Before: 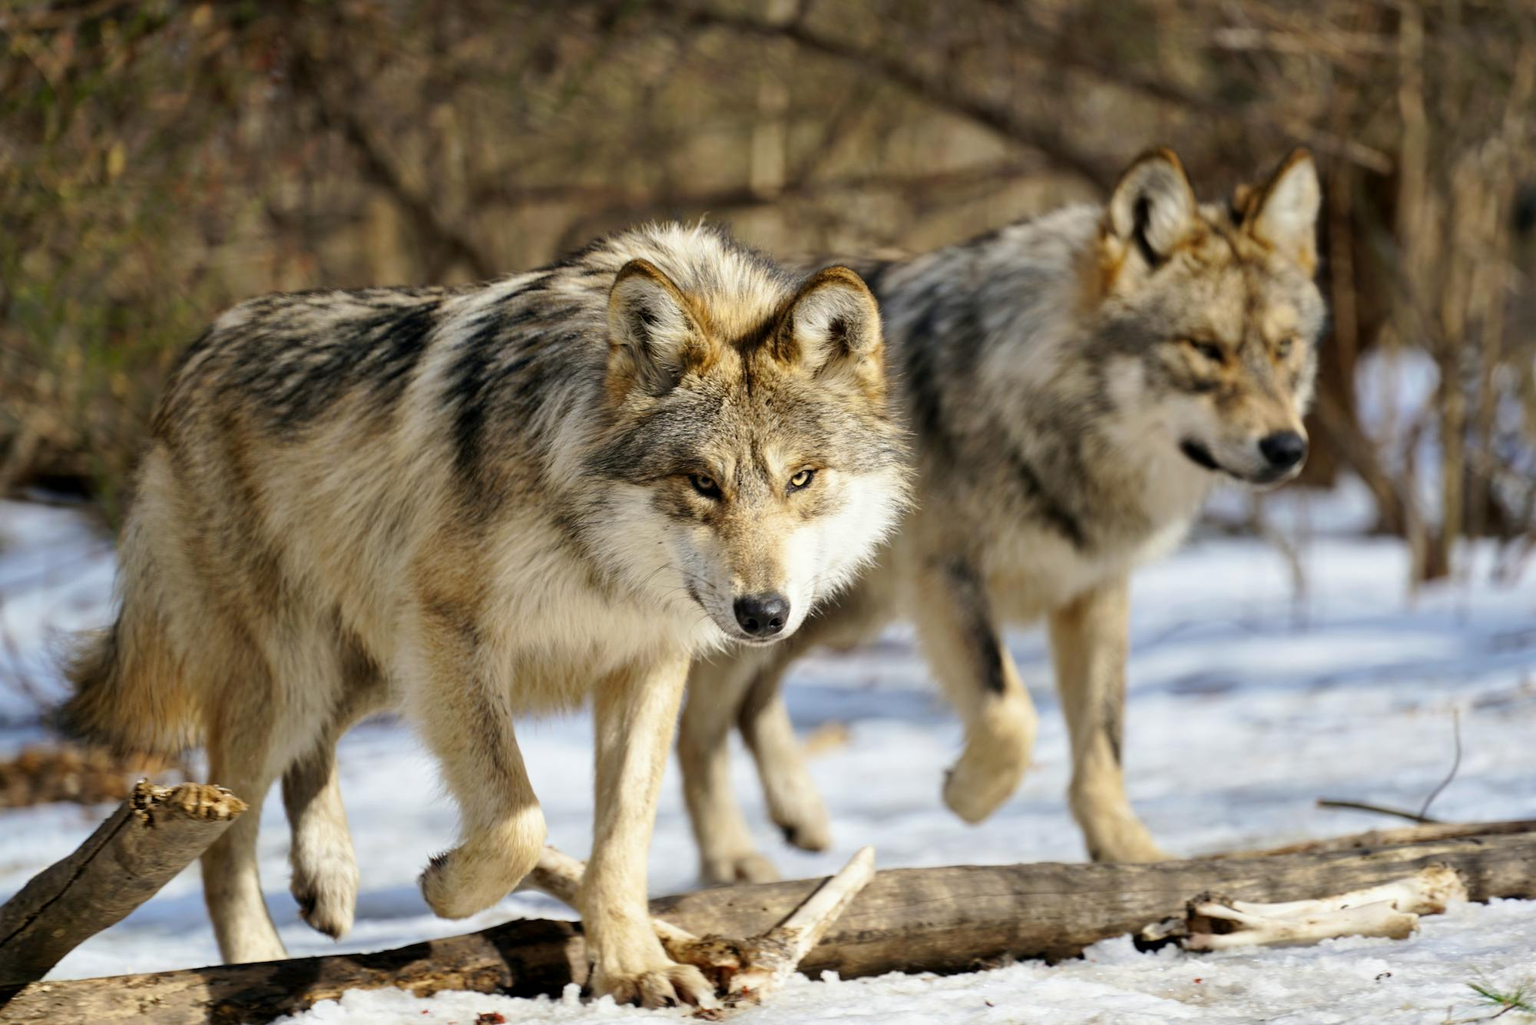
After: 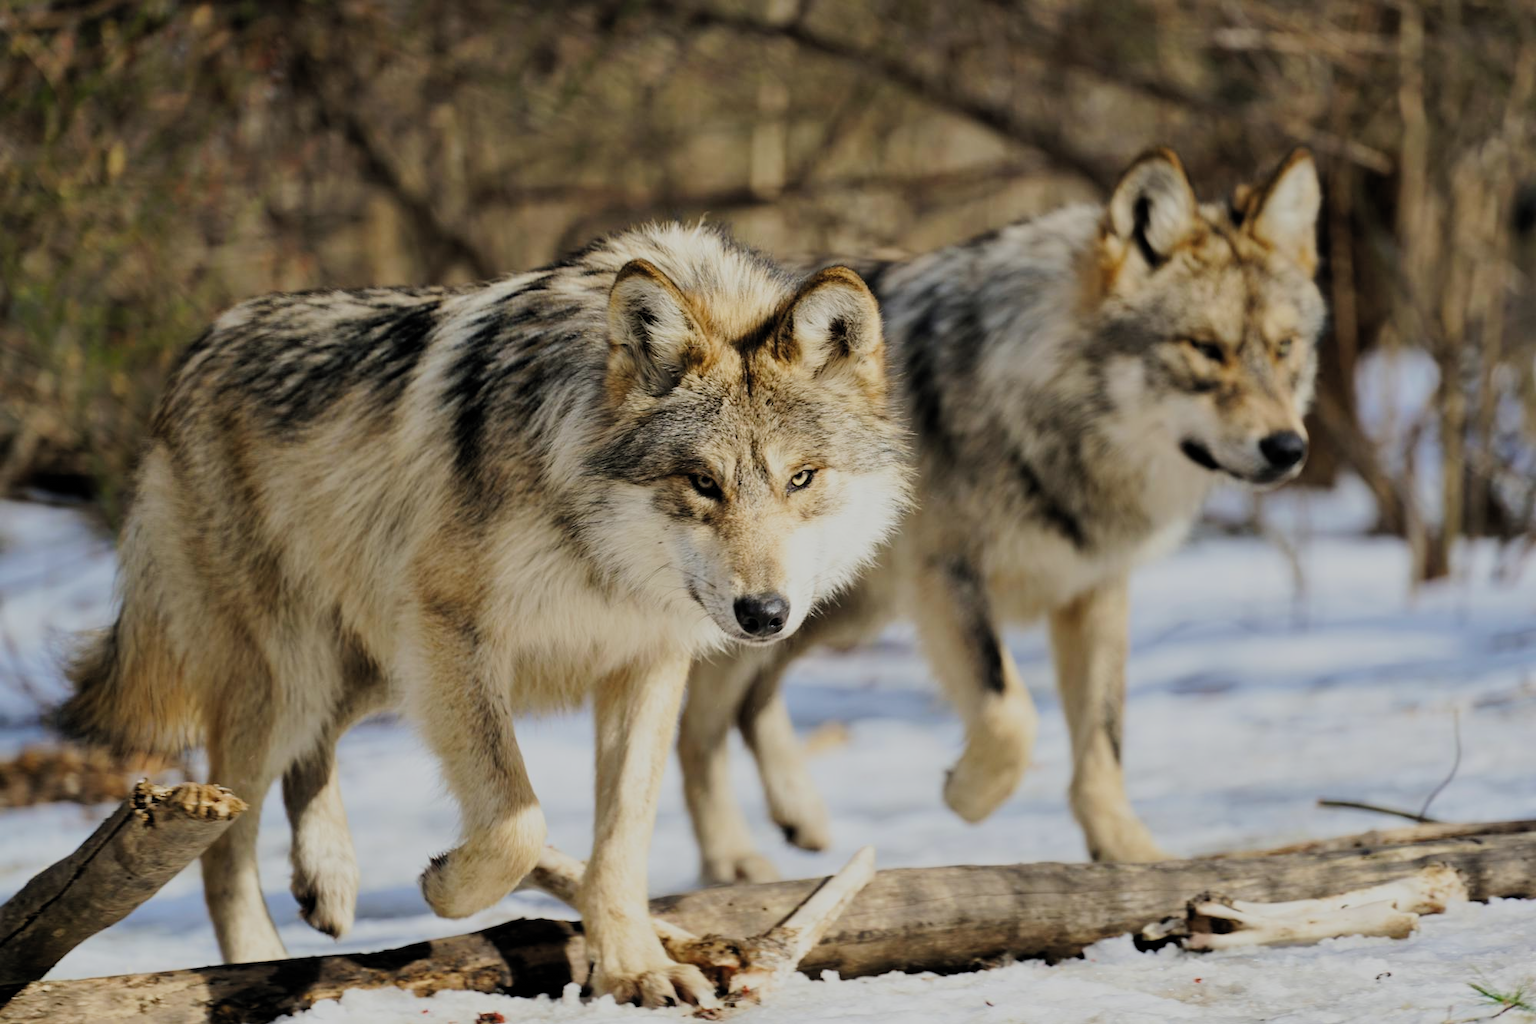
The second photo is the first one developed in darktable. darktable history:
filmic rgb: black relative exposure -7.65 EV, white relative exposure 4.56 EV, hardness 3.61, color science v5 (2021), iterations of high-quality reconstruction 0, contrast in shadows safe, contrast in highlights safe
